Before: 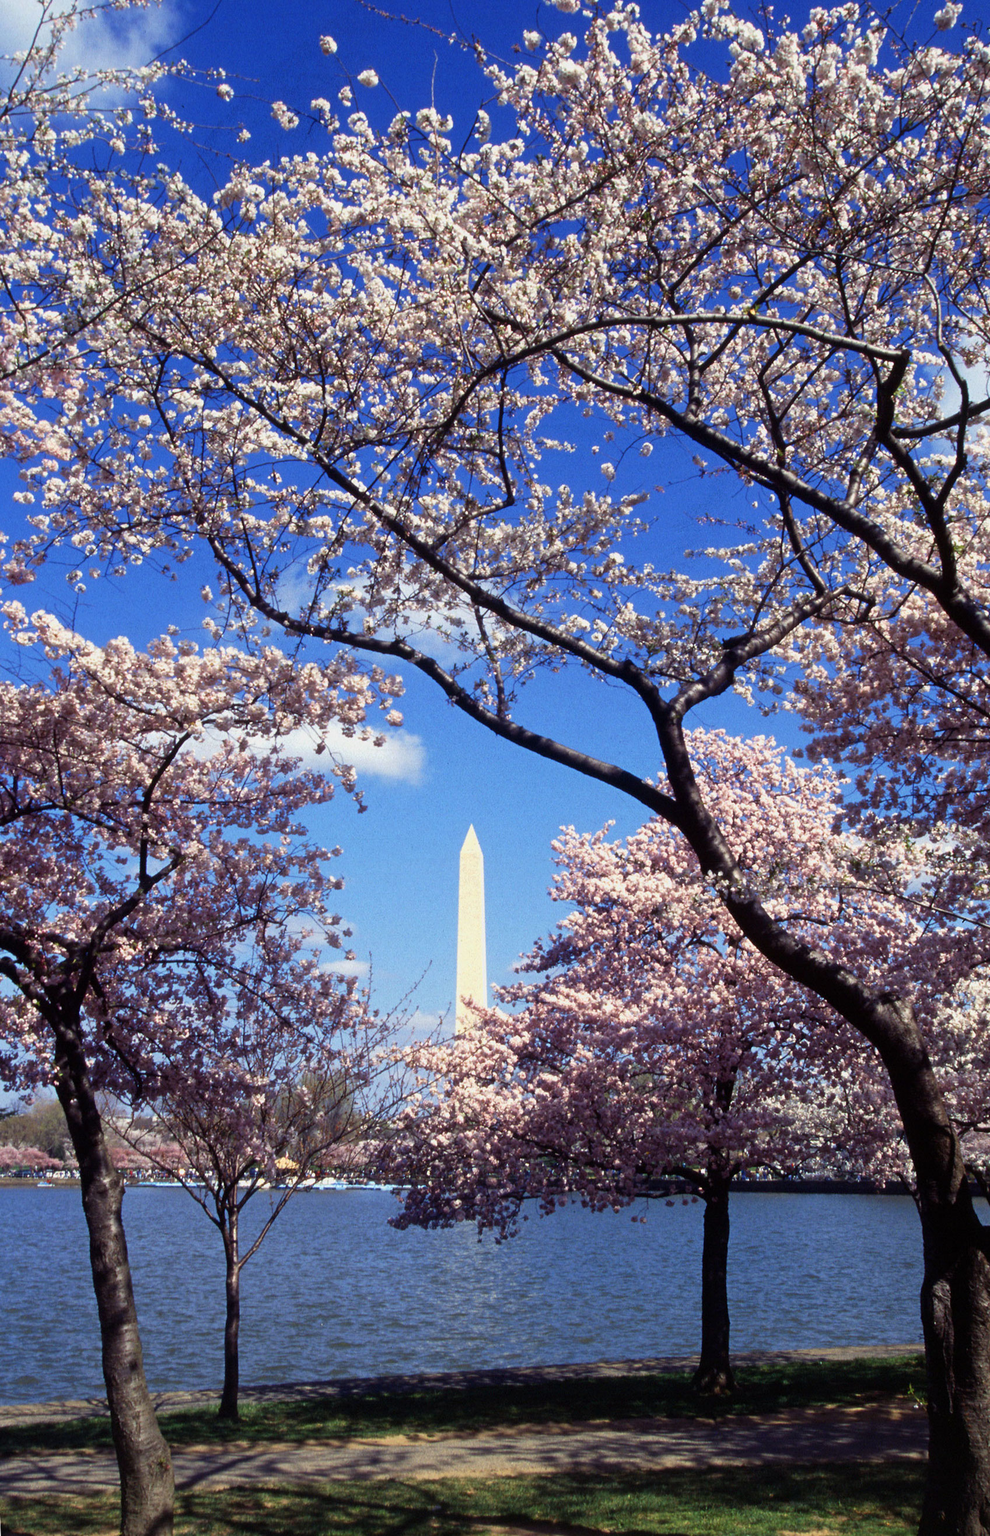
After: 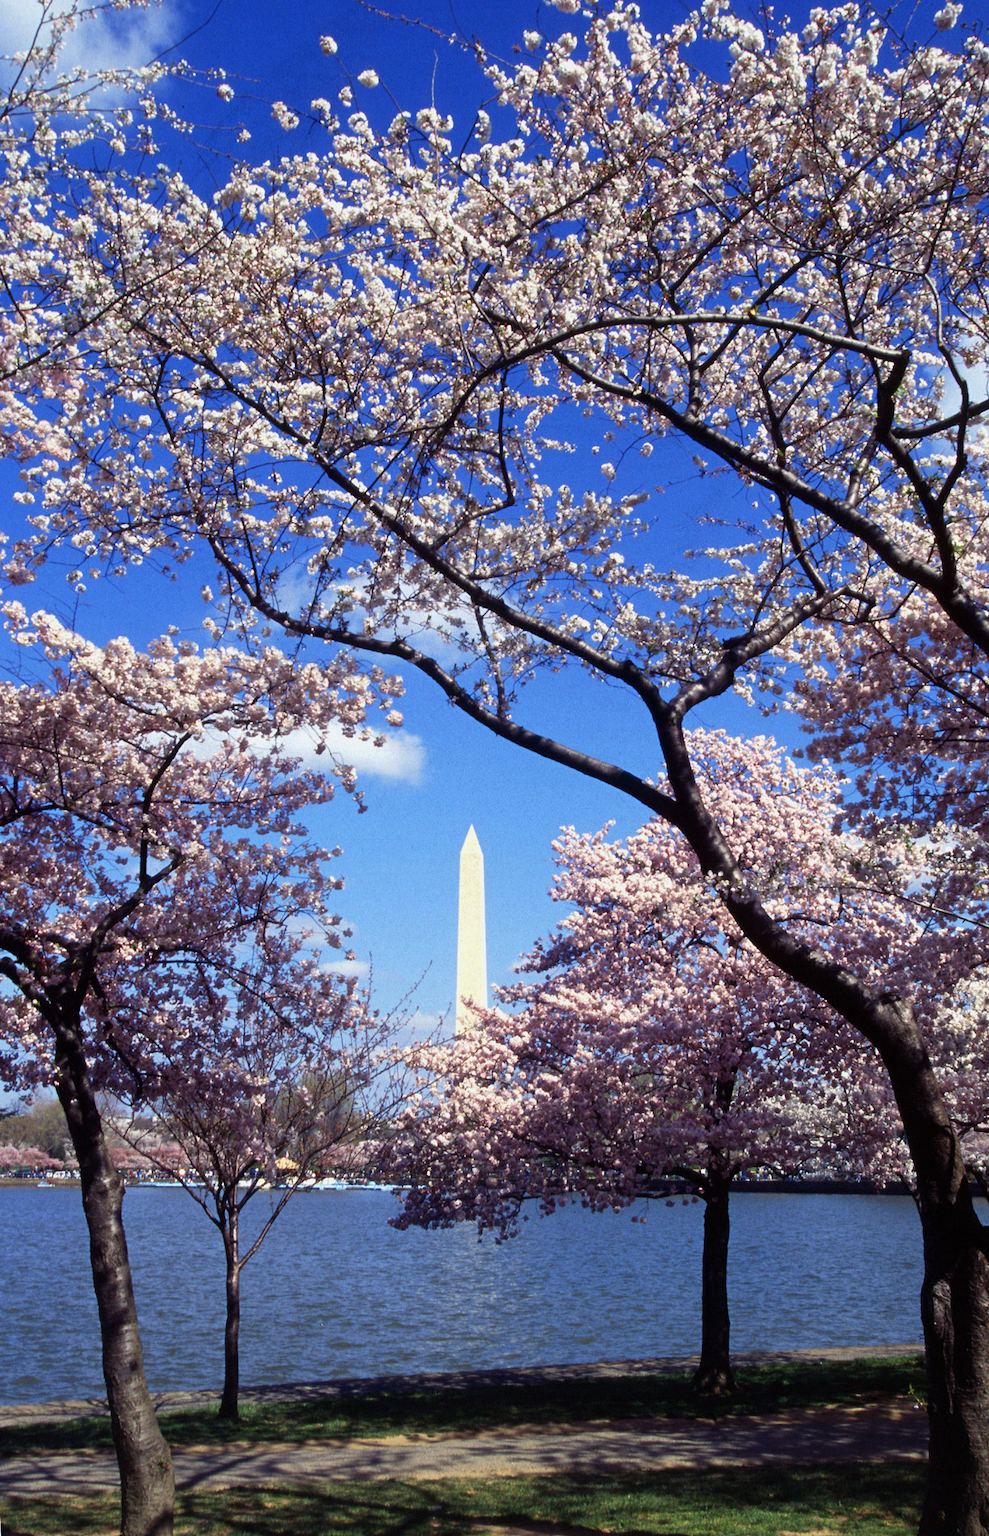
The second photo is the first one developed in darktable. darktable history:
levels: levels [0, 0.492, 0.984]
white balance: red 0.982, blue 1.018
